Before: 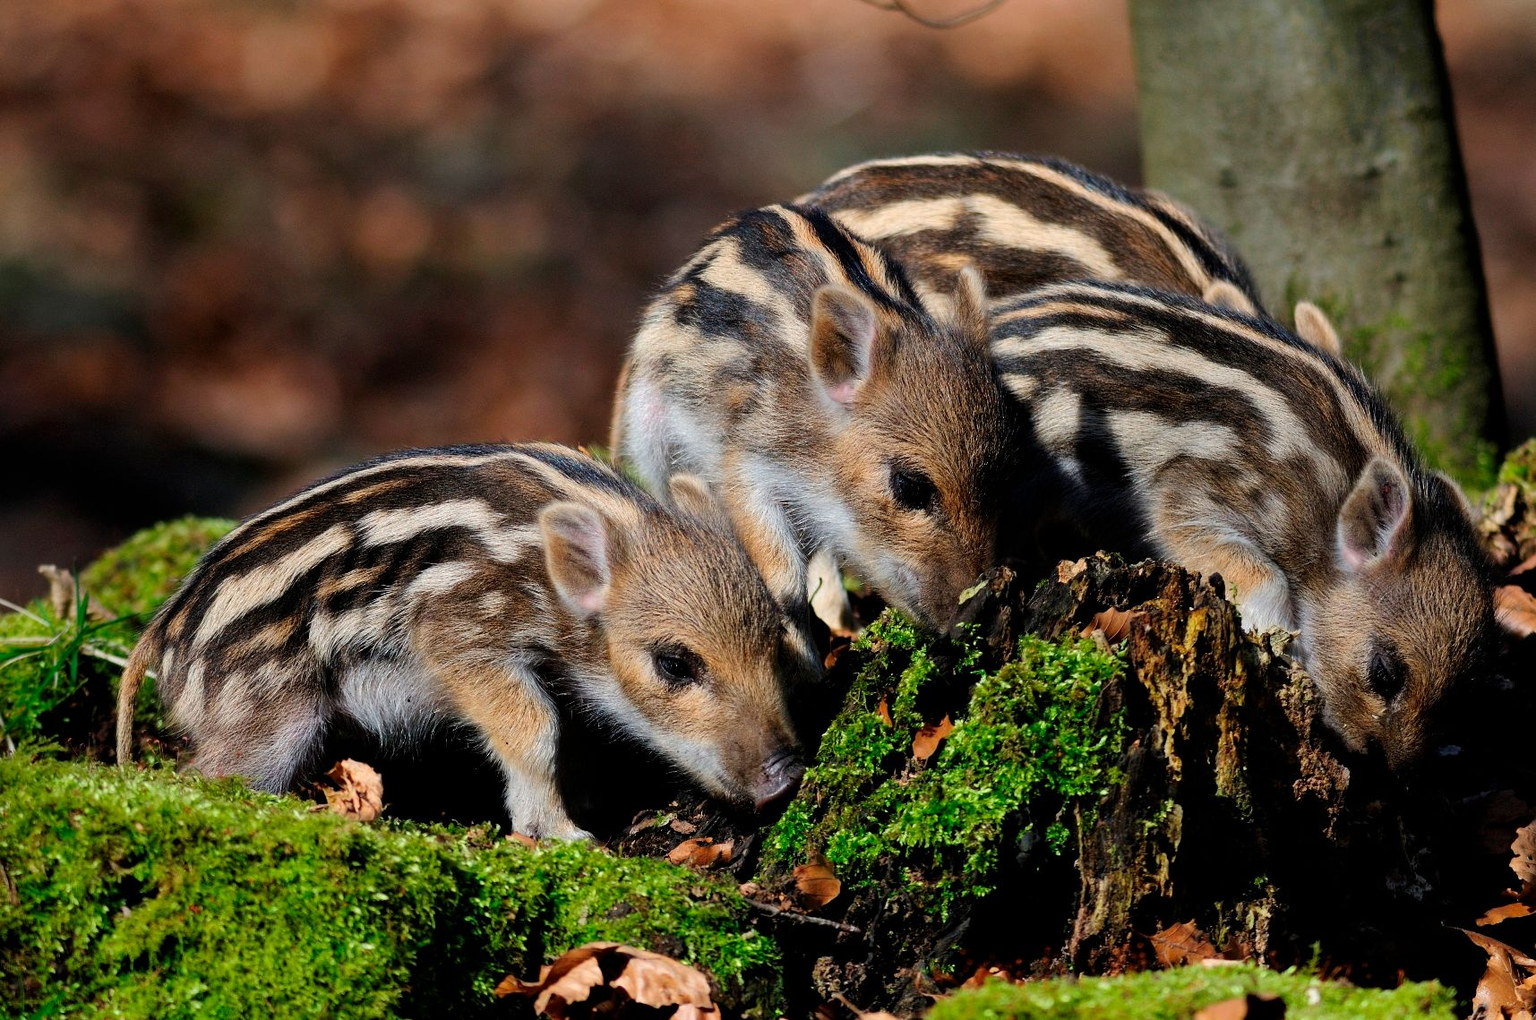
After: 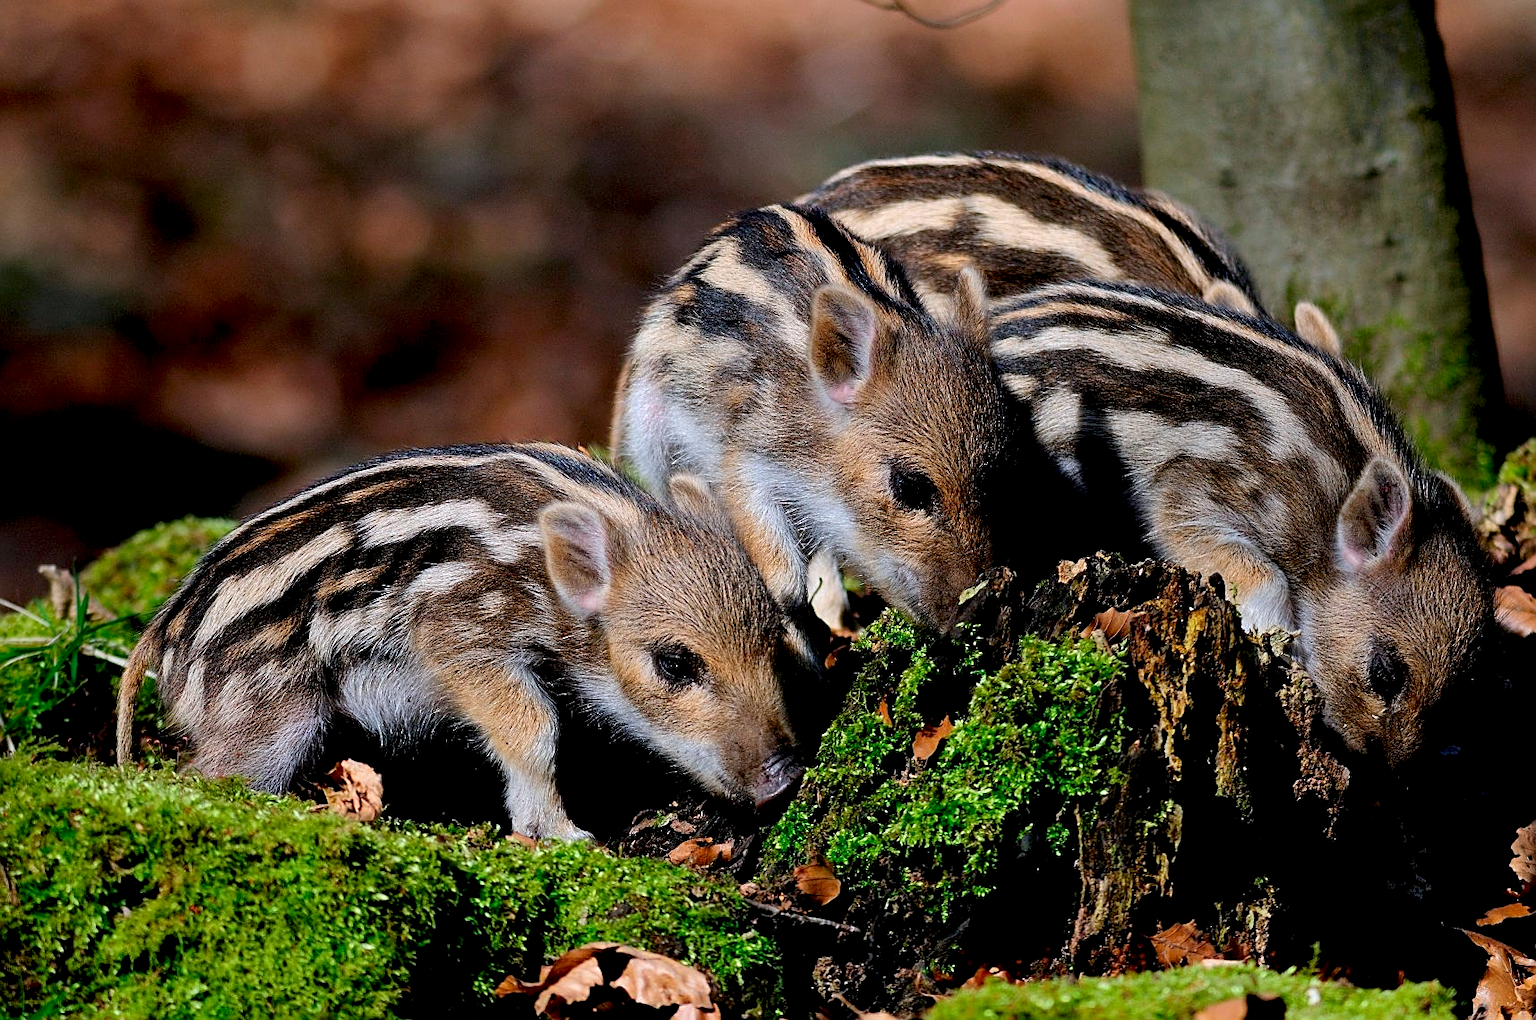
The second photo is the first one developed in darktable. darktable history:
exposure: black level correction 0.009, compensate highlight preservation false
color calibration: illuminant as shot in camera, x 0.358, y 0.373, temperature 4628.91 K
sharpen: on, module defaults
white balance: emerald 1
